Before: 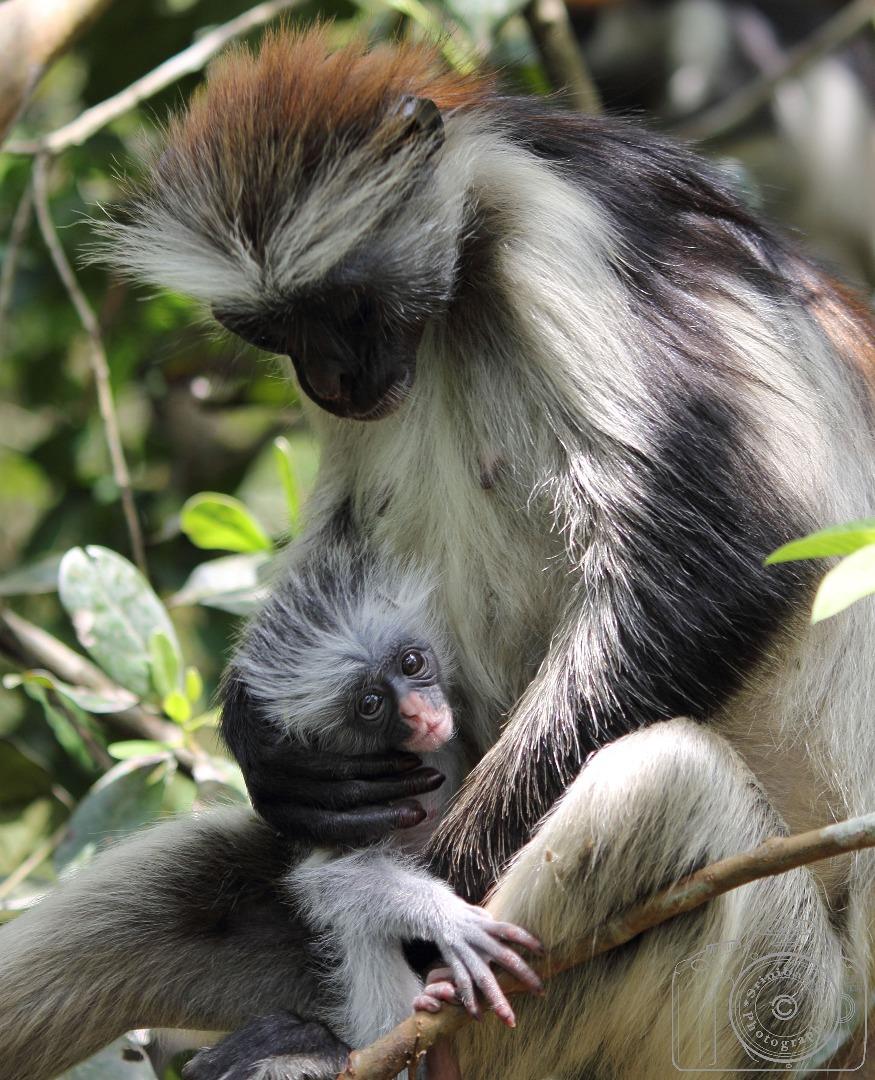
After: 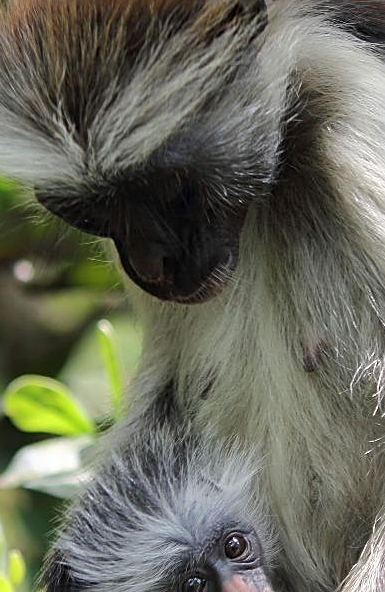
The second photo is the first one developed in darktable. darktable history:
sharpen: on, module defaults
crop: left 20.248%, top 10.86%, right 35.675%, bottom 34.321%
